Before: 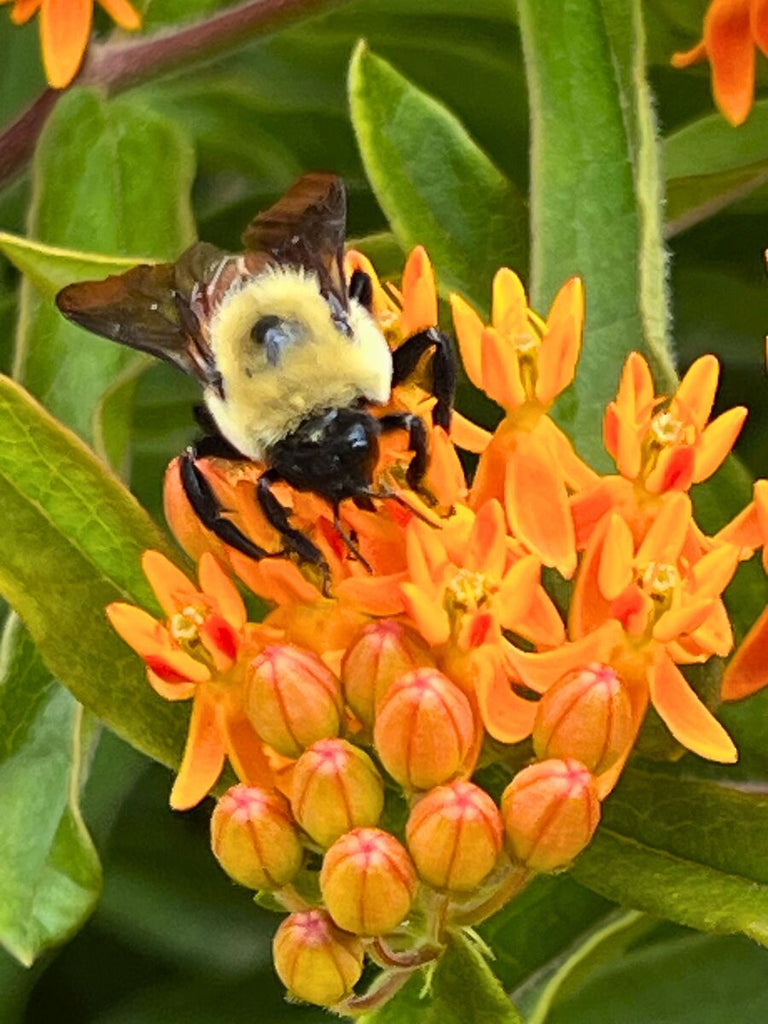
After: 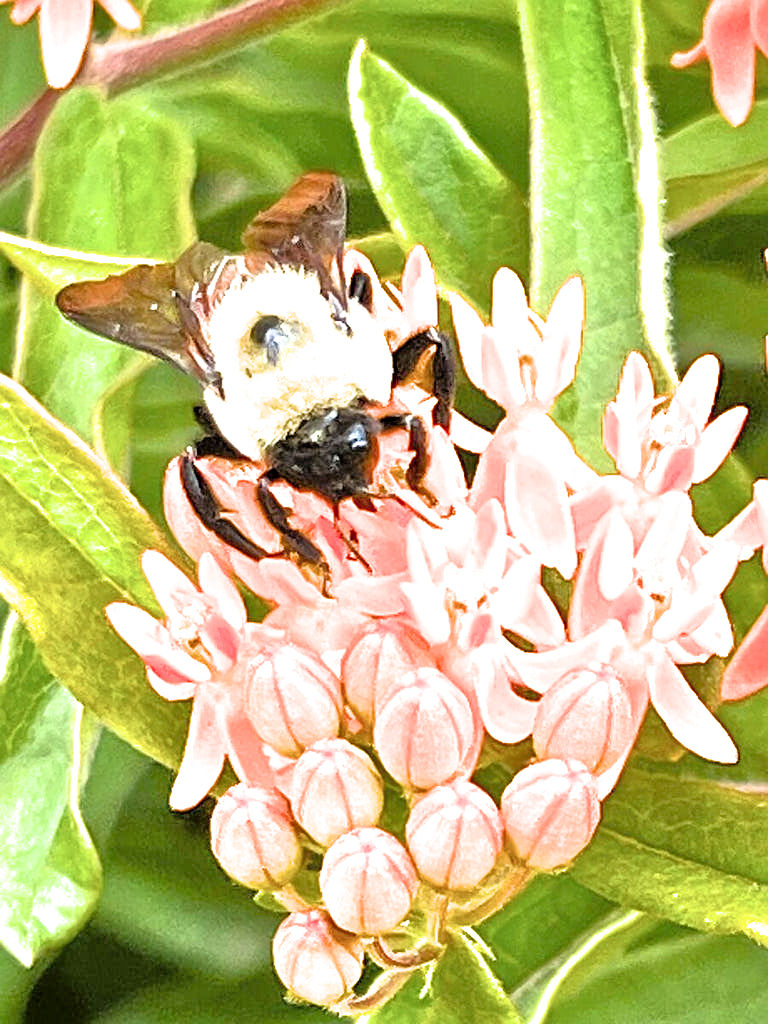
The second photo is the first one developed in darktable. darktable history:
exposure: black level correction 0, exposure 1.1 EV, compensate highlight preservation false
tone equalizer: -7 EV 0.15 EV, -6 EV 0.6 EV, -5 EV 1.15 EV, -4 EV 1.33 EV, -3 EV 1.15 EV, -2 EV 0.6 EV, -1 EV 0.15 EV, mask exposure compensation -0.5 EV
sharpen: on, module defaults
filmic rgb: white relative exposure 2.34 EV, hardness 6.59
